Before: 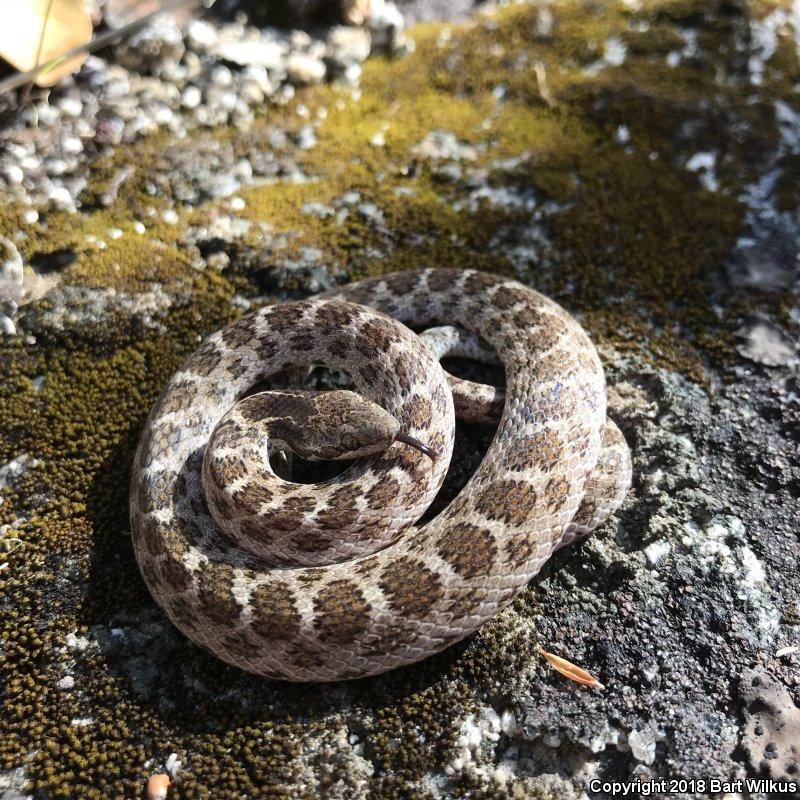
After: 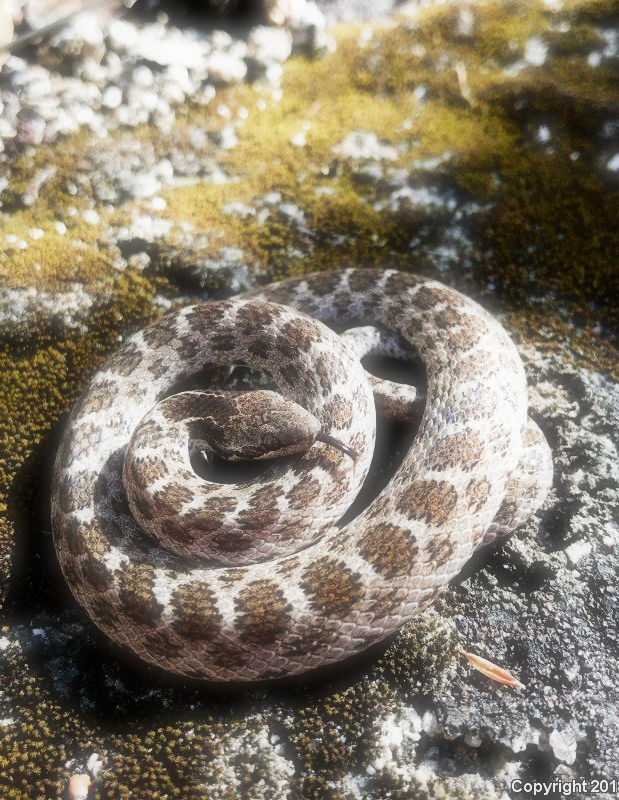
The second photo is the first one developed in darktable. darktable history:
filmic rgb: middle gray luminance 12.74%, black relative exposure -10.13 EV, white relative exposure 3.47 EV, threshold 6 EV, target black luminance 0%, hardness 5.74, latitude 44.69%, contrast 1.221, highlights saturation mix 5%, shadows ↔ highlights balance 26.78%, add noise in highlights 0, preserve chrominance no, color science v3 (2019), use custom middle-gray values true, iterations of high-quality reconstruction 0, contrast in highlights soft, enable highlight reconstruction true
crop: left 9.88%, right 12.664%
soften: size 60.24%, saturation 65.46%, brightness 0.506 EV, mix 25.7%
